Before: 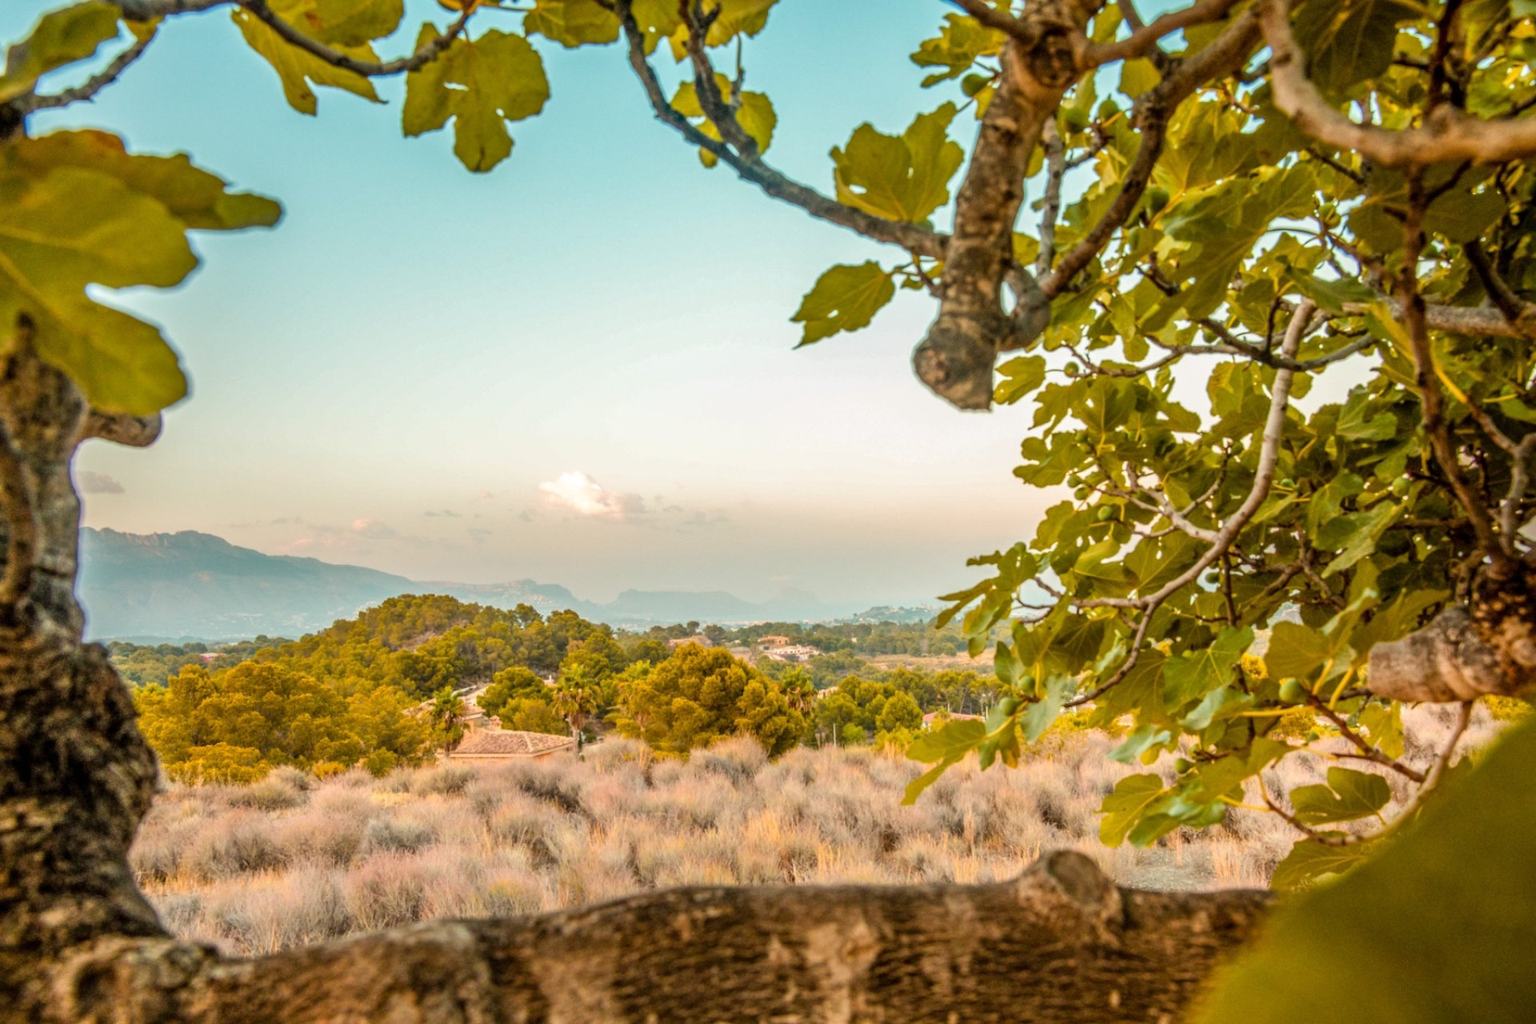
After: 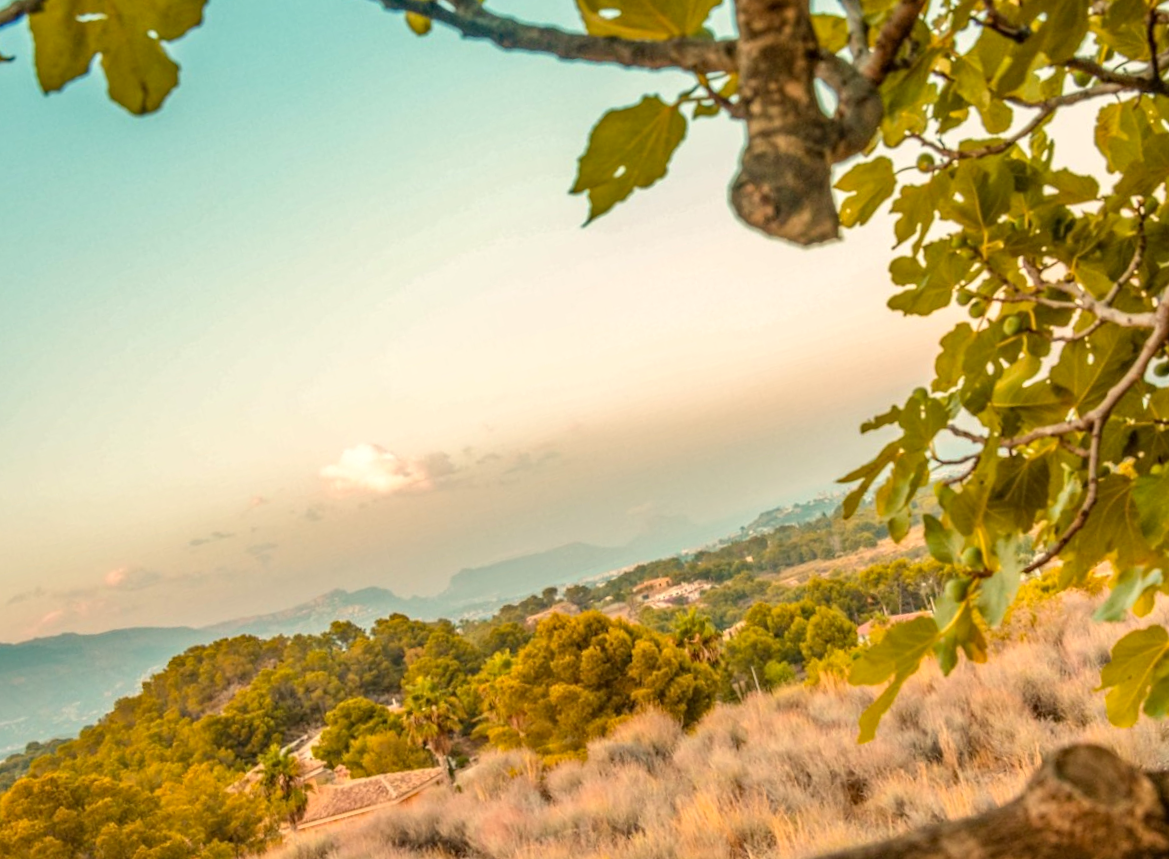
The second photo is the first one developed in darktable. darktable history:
white balance: red 1.045, blue 0.932
crop and rotate: left 15.446%, right 17.836%
rotate and perspective: rotation -14.8°, crop left 0.1, crop right 0.903, crop top 0.25, crop bottom 0.748
haze removal: compatibility mode true, adaptive false
